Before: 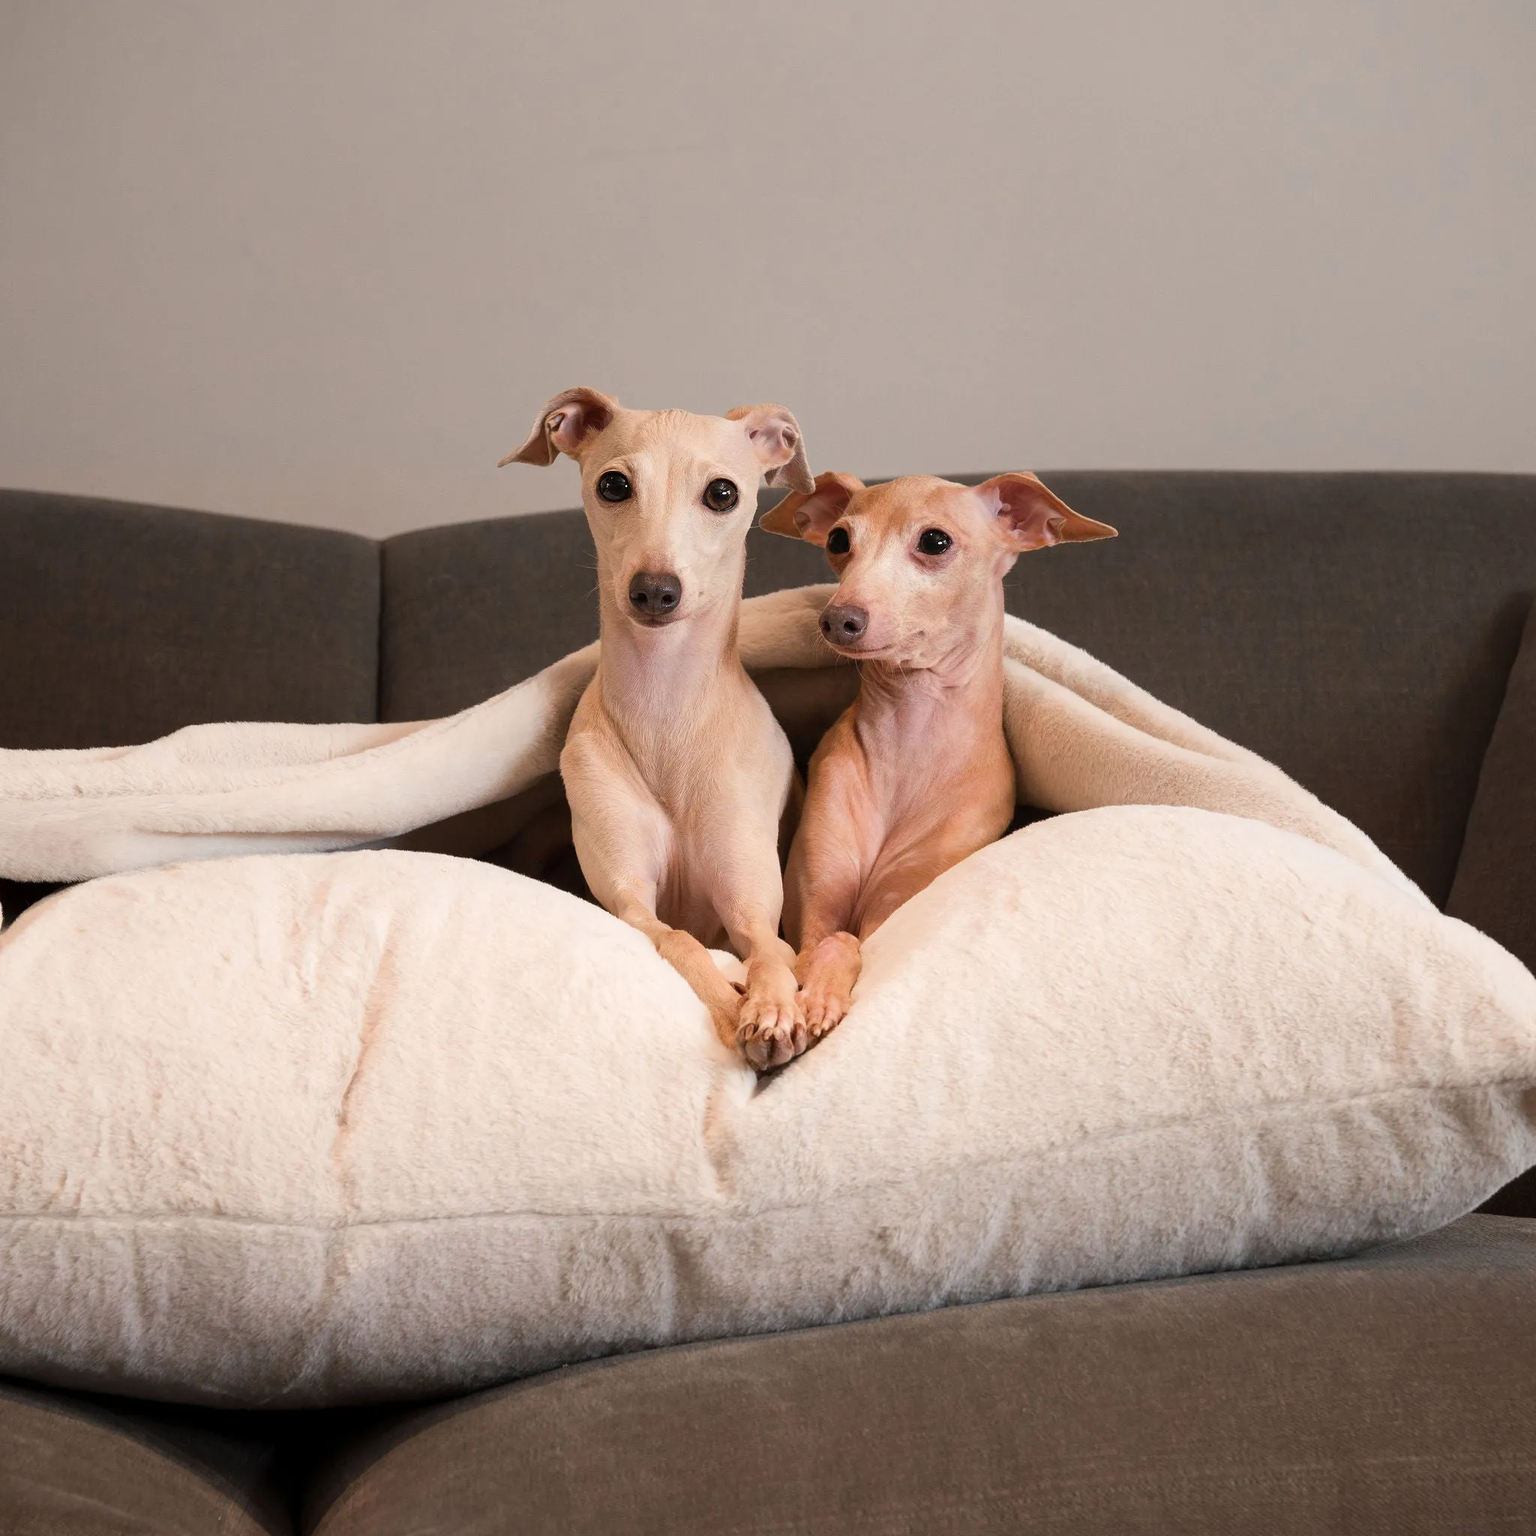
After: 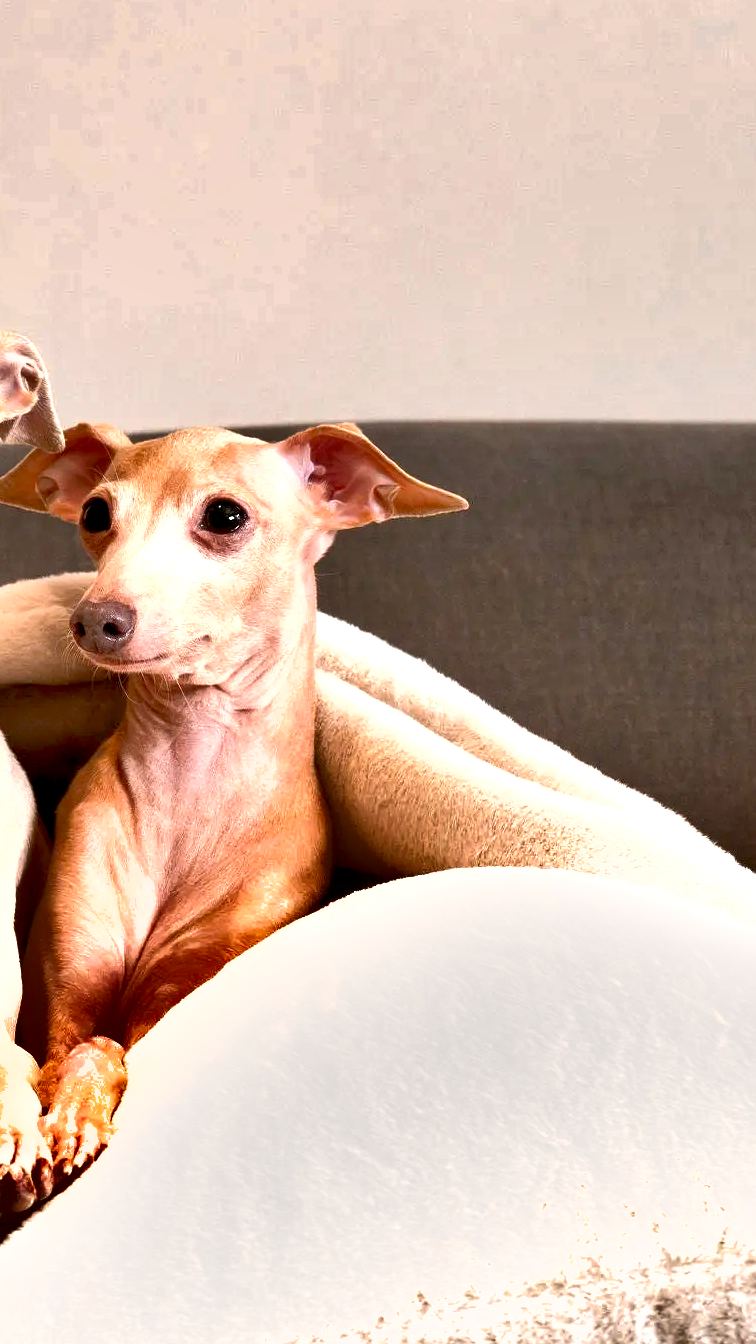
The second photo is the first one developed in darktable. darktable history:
crop and rotate: left 49.936%, top 10.094%, right 13.136%, bottom 24.256%
shadows and highlights: shadows 60, highlights -60.23, soften with gaussian
exposure: black level correction 0.011, exposure 1.088 EV, compensate exposure bias true, compensate highlight preservation false
